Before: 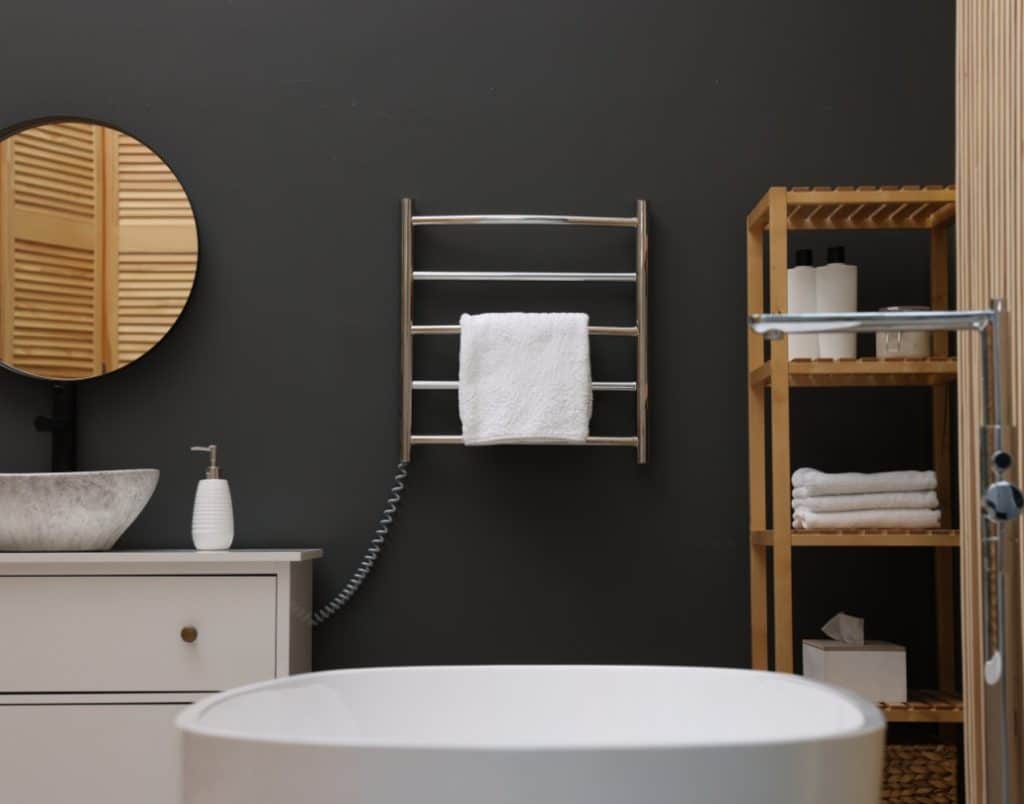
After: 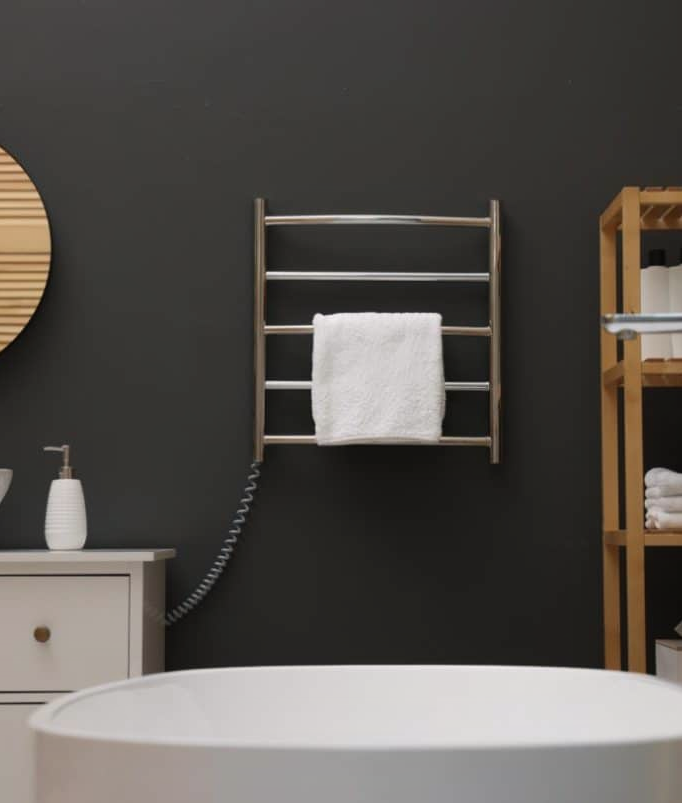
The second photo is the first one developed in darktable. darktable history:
crop and rotate: left 14.385%, right 18.948%
contrast equalizer: octaves 7, y [[0.6 ×6], [0.55 ×6], [0 ×6], [0 ×6], [0 ×6]], mix -0.2
white balance: red 1.009, blue 0.985
